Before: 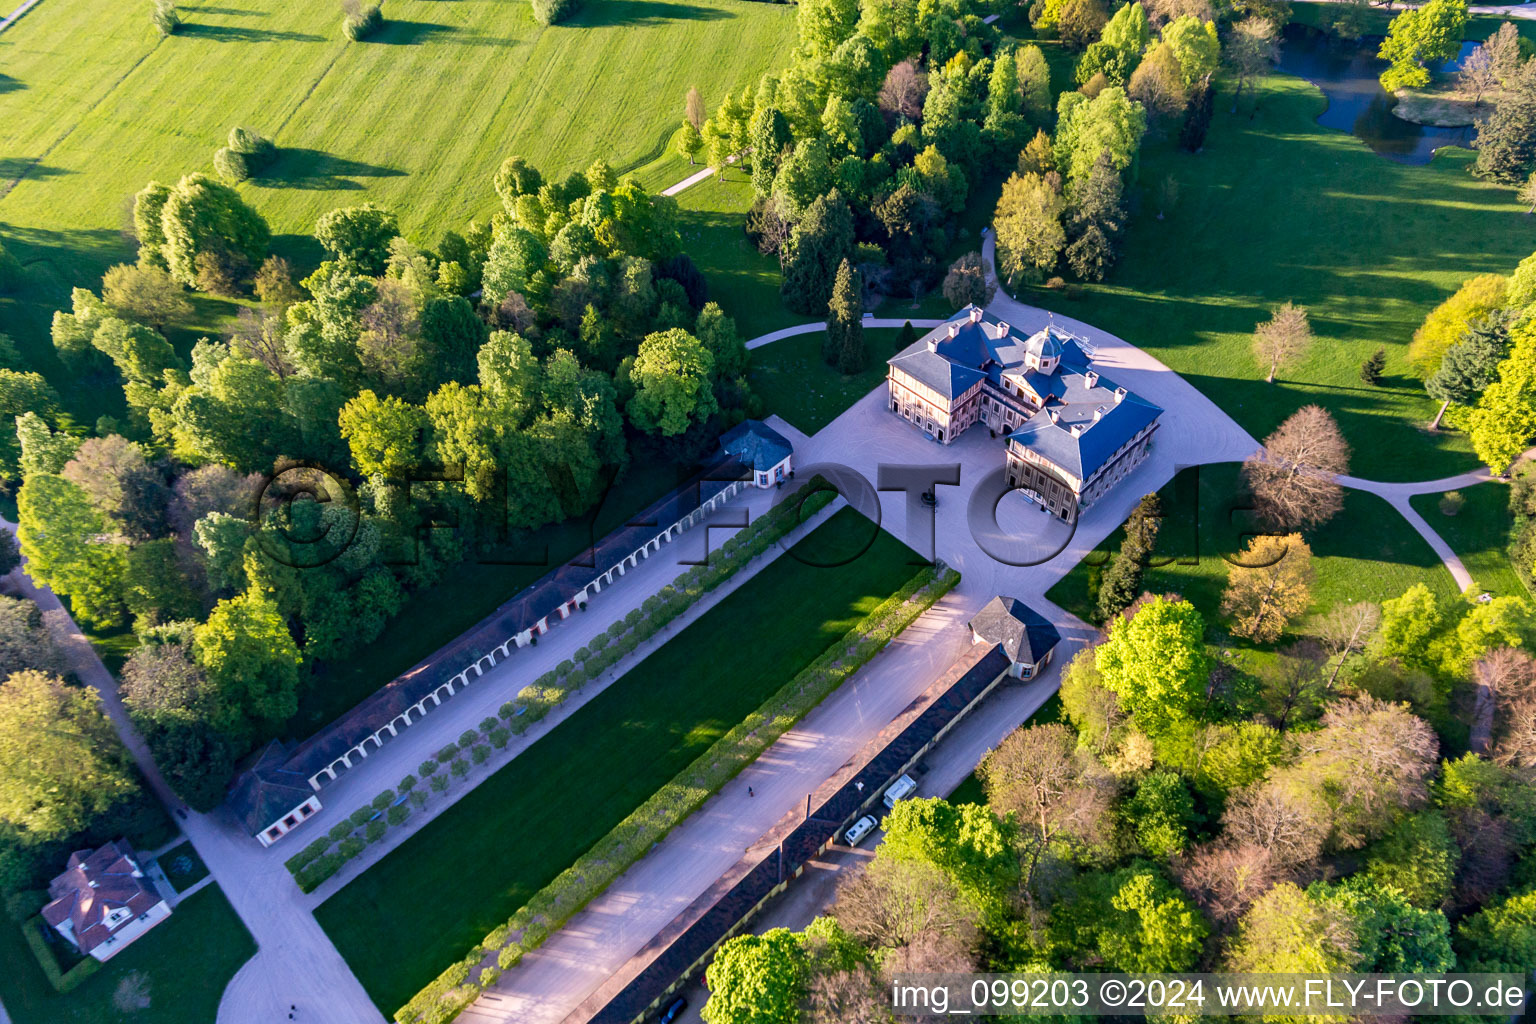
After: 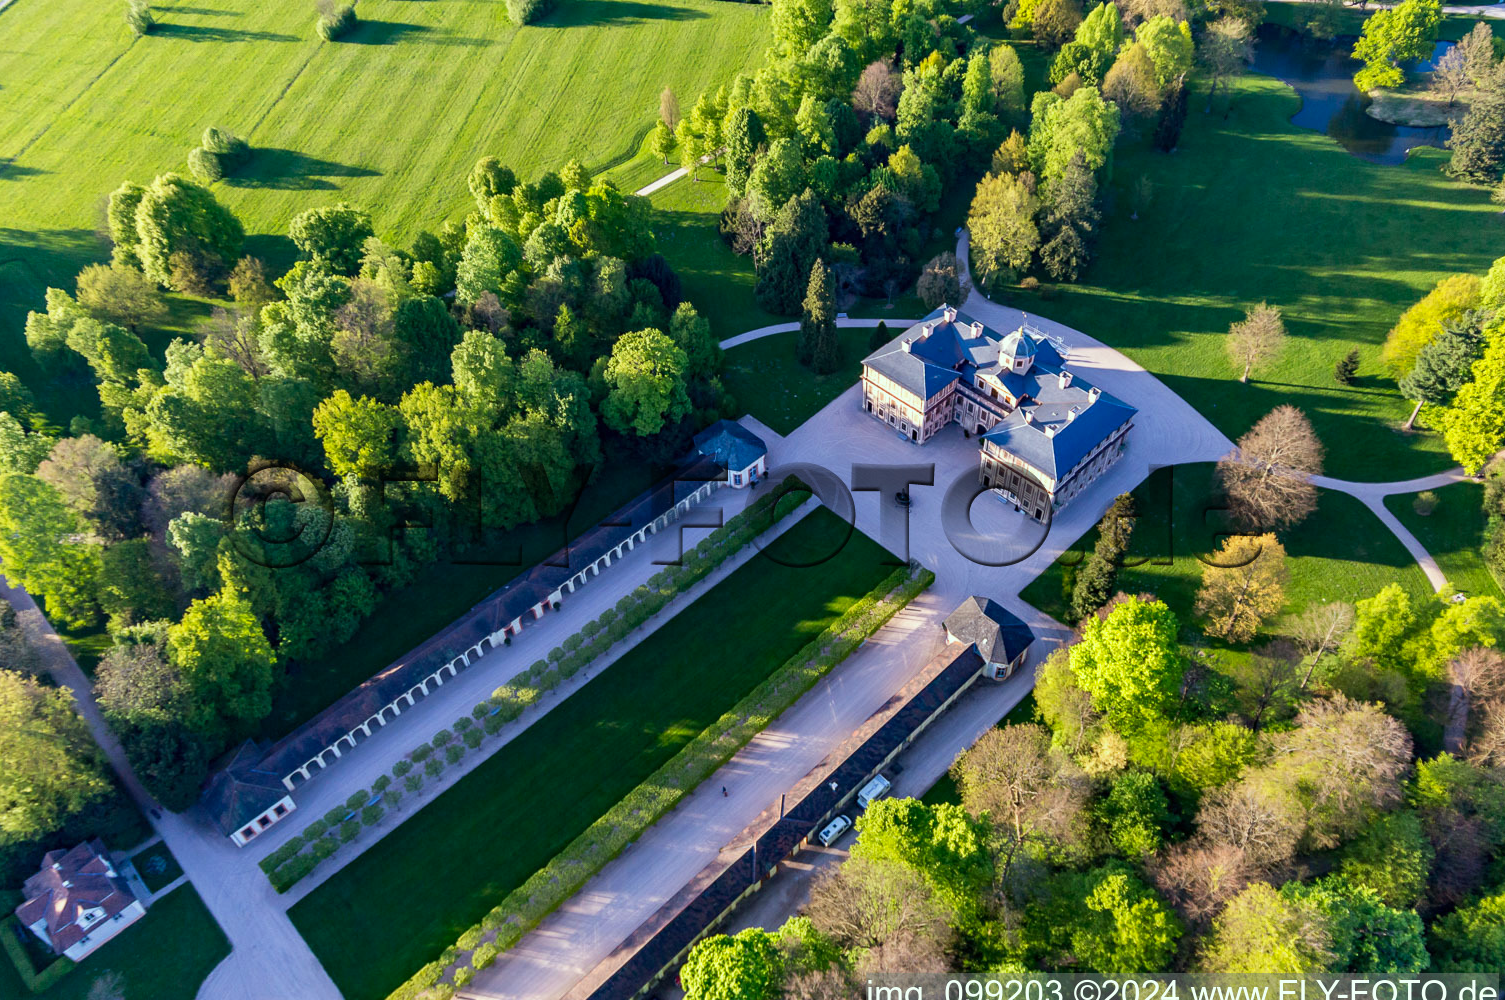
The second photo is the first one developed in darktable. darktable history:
color correction: highlights a* -7.96, highlights b* 3.56
crop: left 1.734%, right 0.277%, bottom 1.865%
